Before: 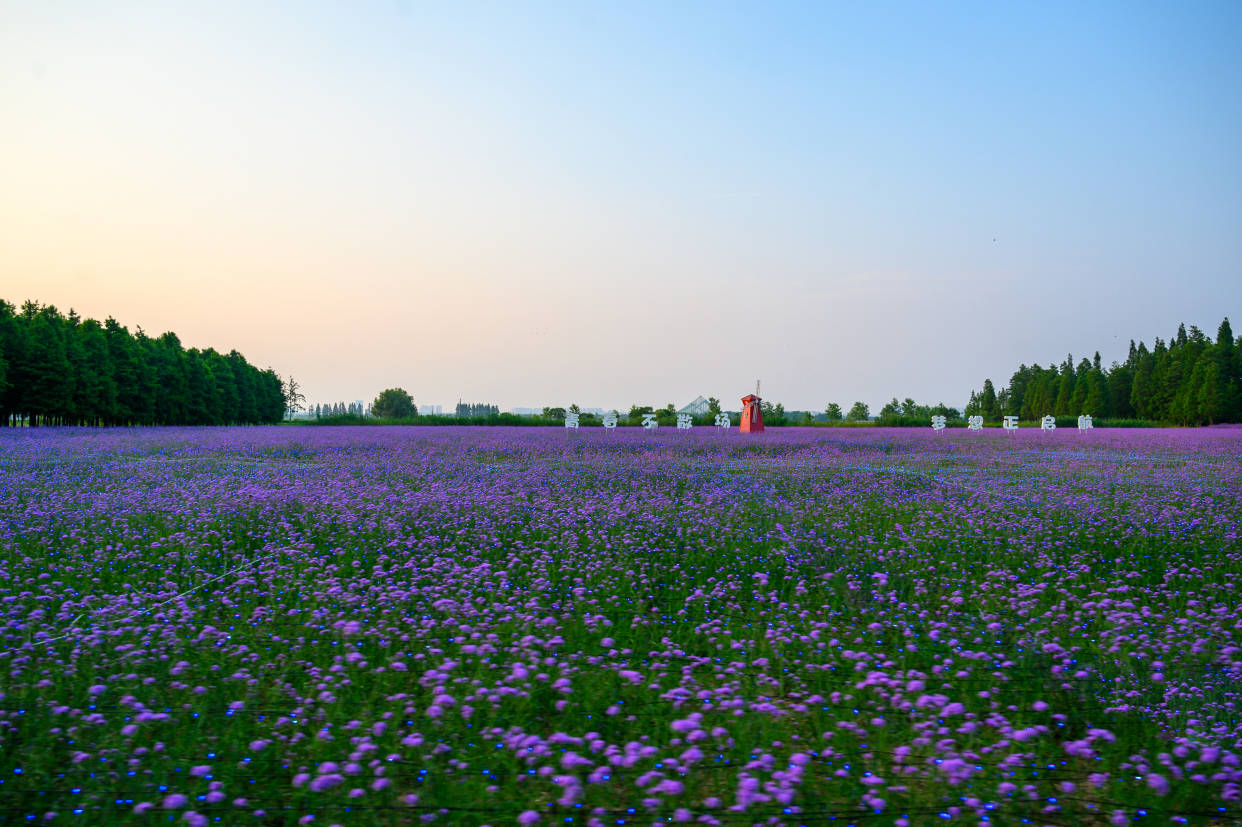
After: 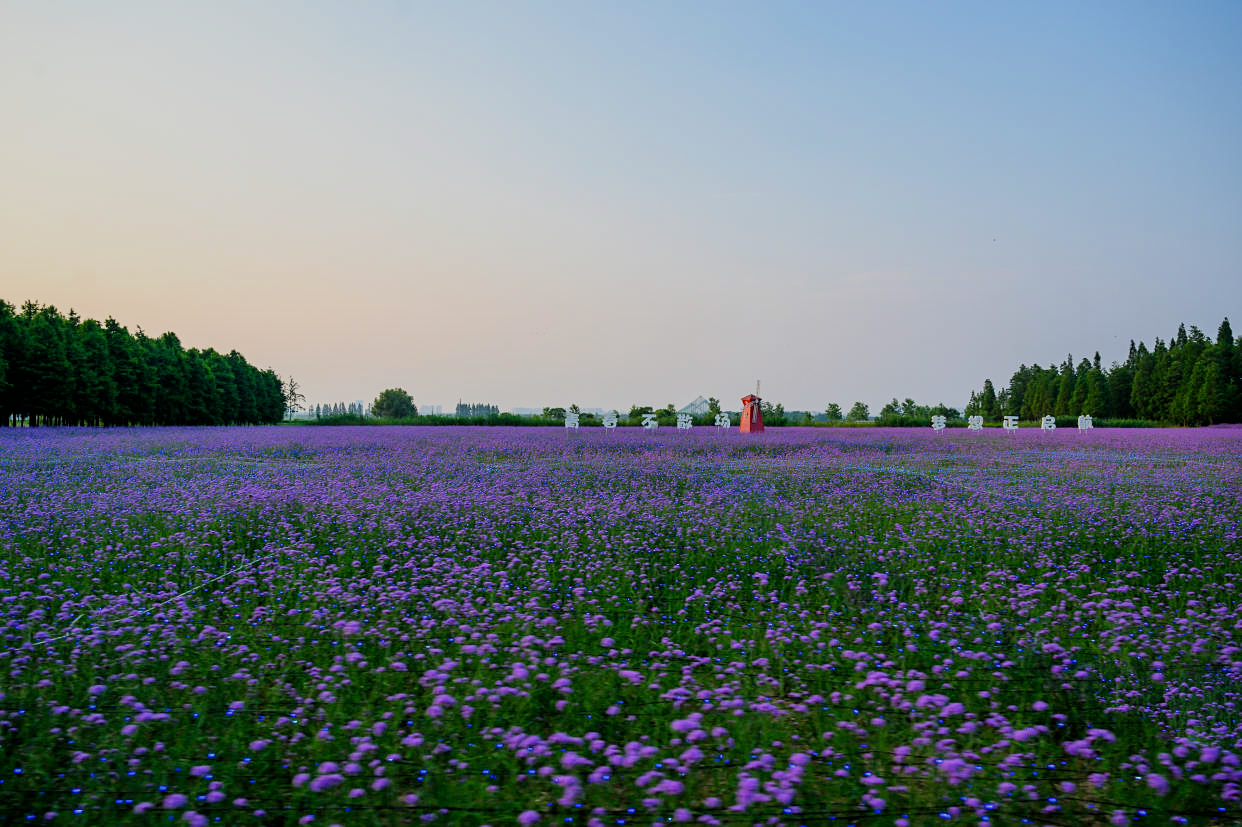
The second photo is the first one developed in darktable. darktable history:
sharpen: amount 0.2
filmic rgb: black relative exposure -7.65 EV, white relative exposure 4.56 EV, hardness 3.61
